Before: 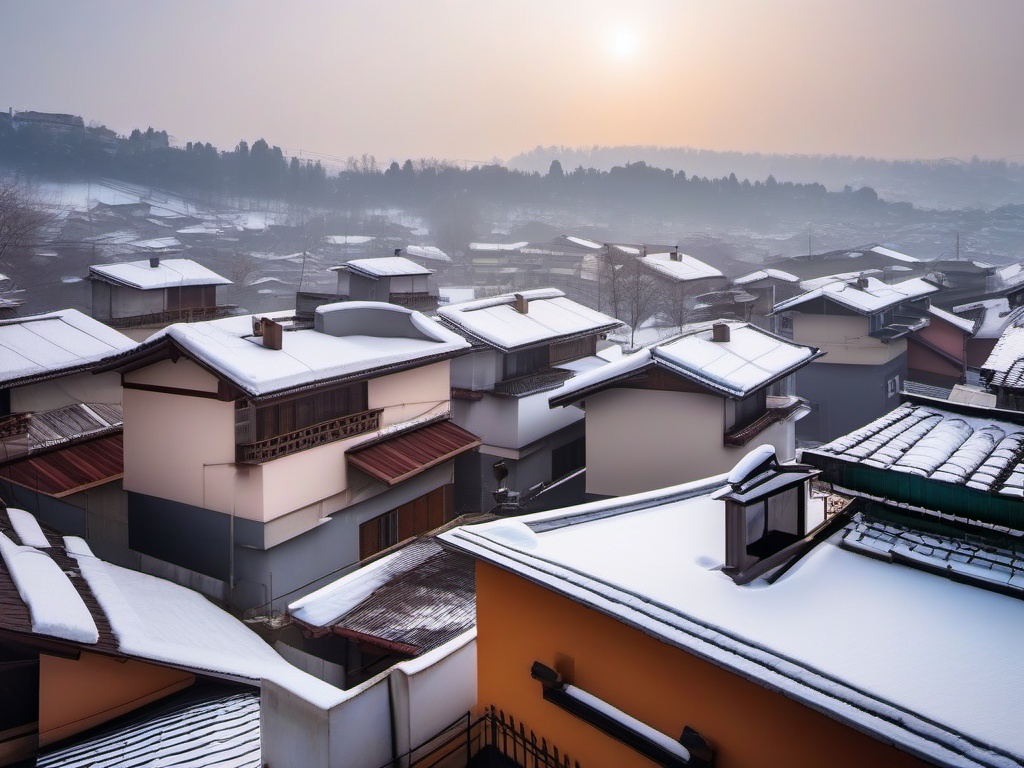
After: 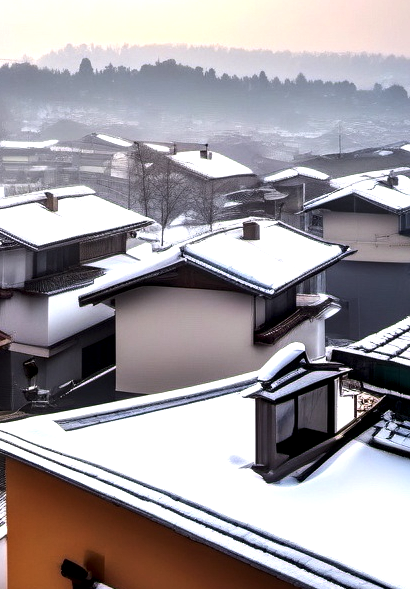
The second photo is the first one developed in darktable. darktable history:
local contrast: detail 134%, midtone range 0.744
crop: left 45.967%, top 13.375%, right 13.92%, bottom 9.88%
tone equalizer: -8 EV -0.765 EV, -7 EV -0.719 EV, -6 EV -0.607 EV, -5 EV -0.391 EV, -3 EV 0.375 EV, -2 EV 0.6 EV, -1 EV 0.674 EV, +0 EV 0.734 EV, edges refinement/feathering 500, mask exposure compensation -1.57 EV, preserve details no
